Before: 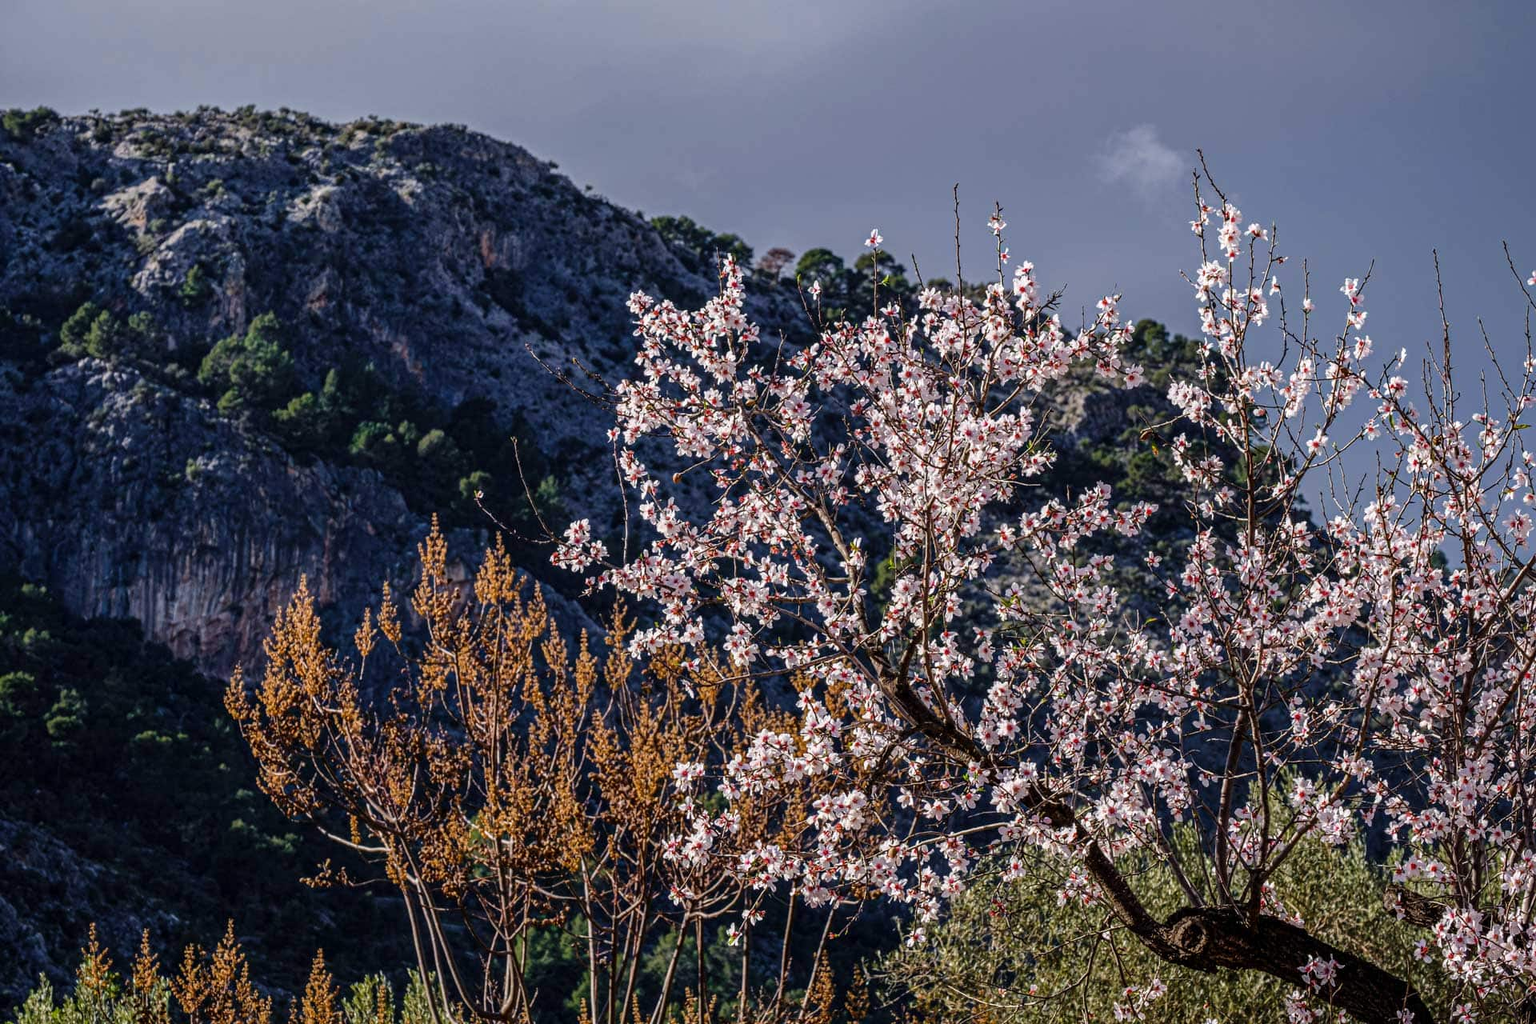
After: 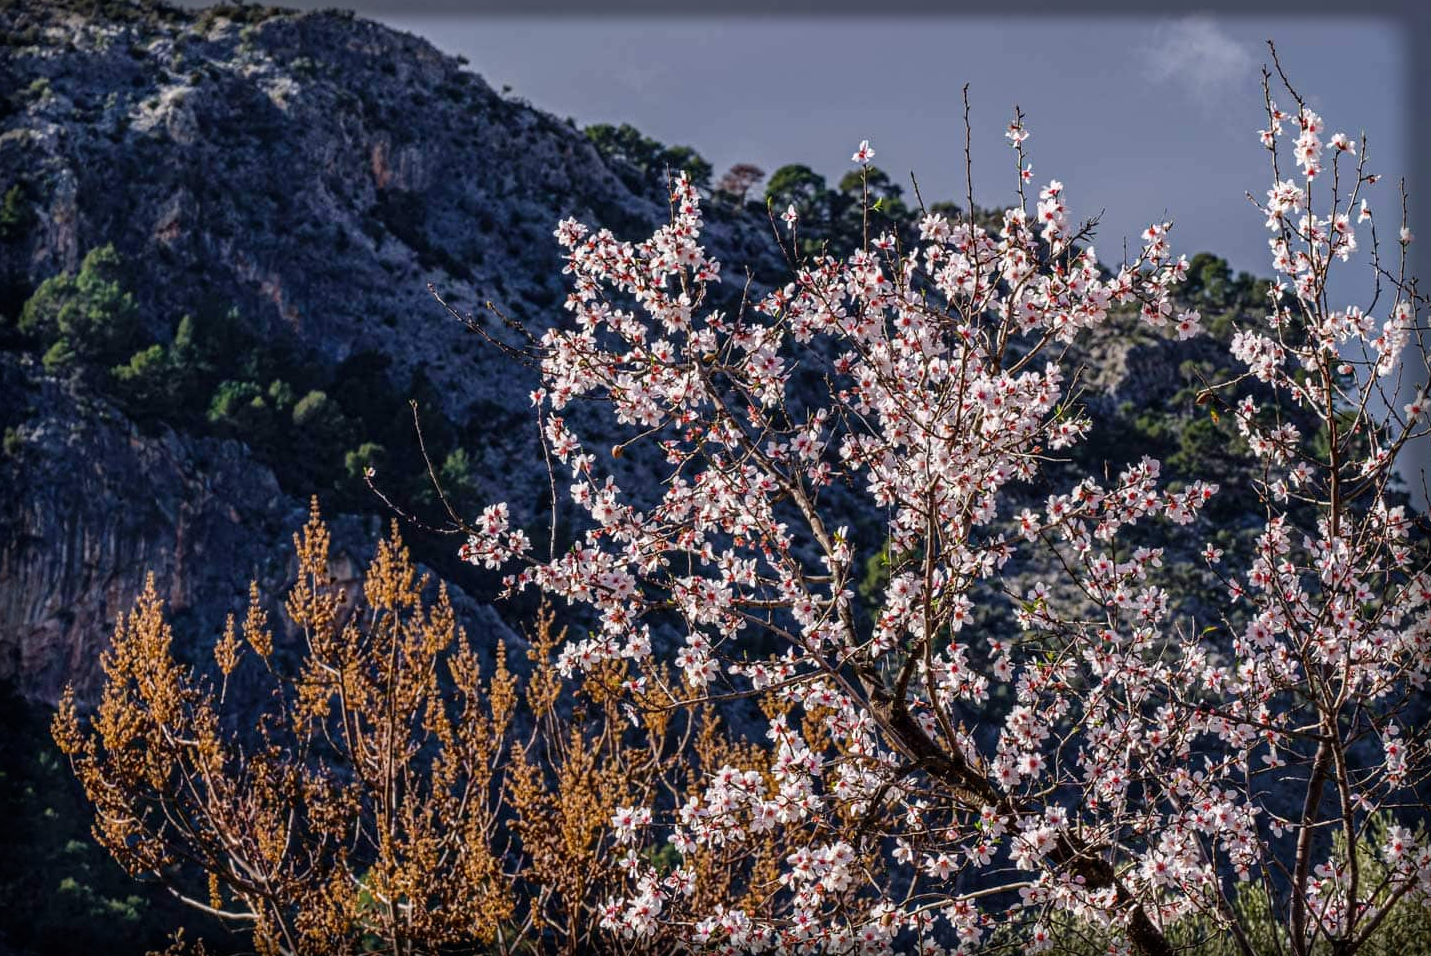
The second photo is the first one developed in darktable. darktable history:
vignetting: fall-off start 93.21%, fall-off radius 5.34%, brightness -0.637, saturation -0.013, automatic ratio true, width/height ratio 1.331, shape 0.047, dithering 16-bit output
crop and rotate: left 11.969%, top 11.407%, right 13.463%, bottom 13.882%
